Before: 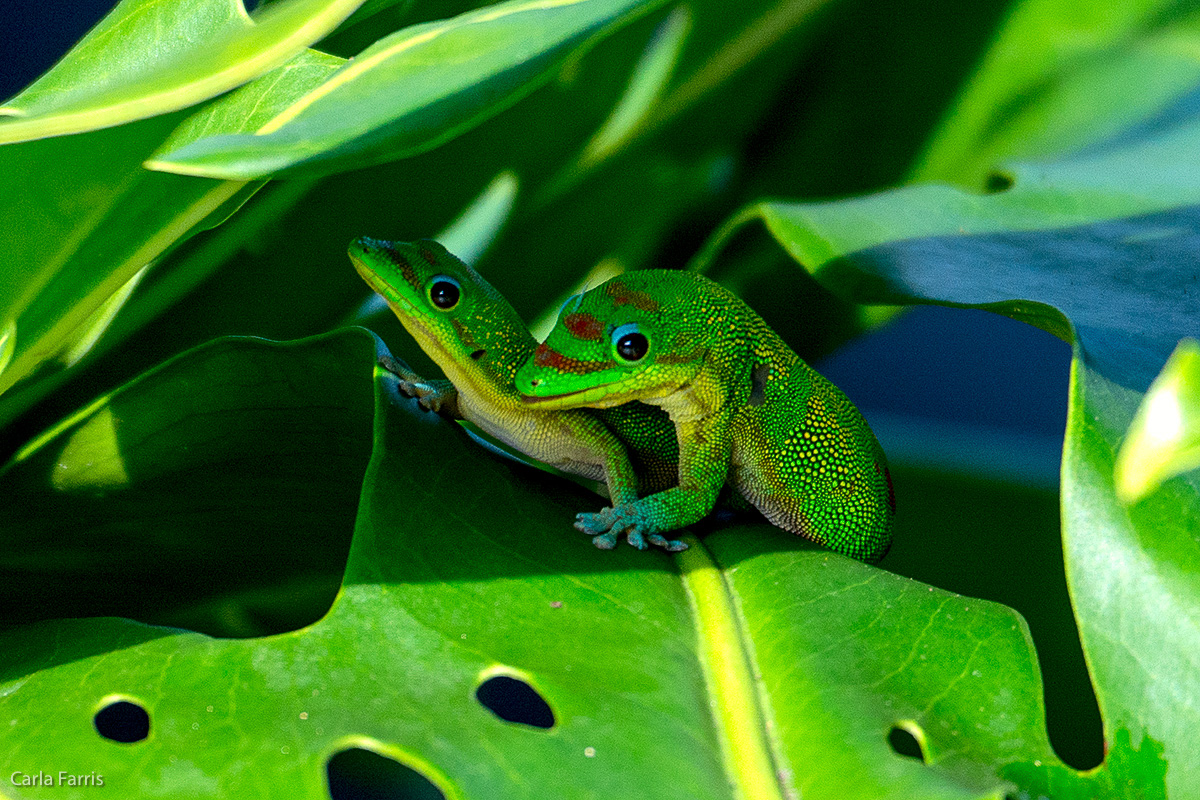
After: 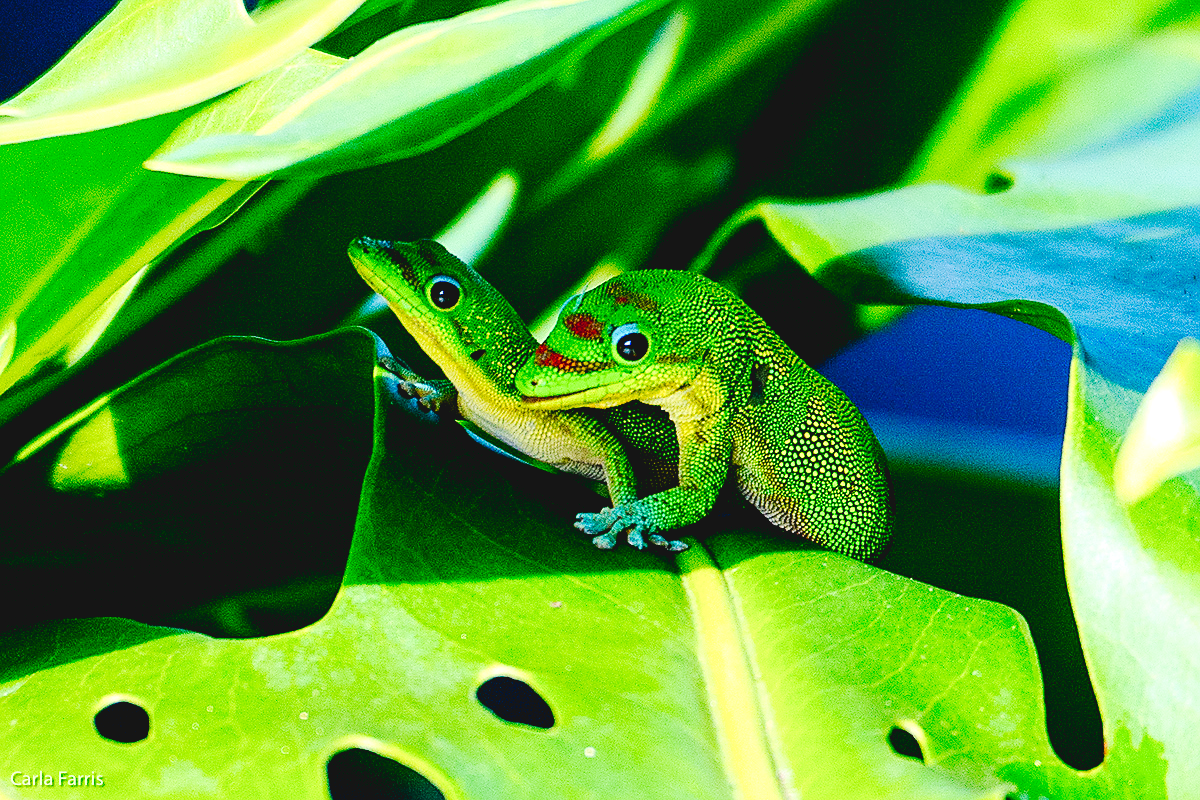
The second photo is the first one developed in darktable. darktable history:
levels: levels [0, 0.43, 0.984]
exposure: black level correction 0.009, exposure -0.164 EV, compensate highlight preservation false
tone equalizer: -8 EV -0.45 EV, -7 EV -0.365 EV, -6 EV -0.3 EV, -5 EV -0.201 EV, -3 EV 0.214 EV, -2 EV 0.324 EV, -1 EV 0.414 EV, +0 EV 0.397 EV
tone curve: curves: ch0 [(0, 0.026) (0.146, 0.158) (0.272, 0.34) (0.453, 0.627) (0.687, 0.829) (1, 1)], preserve colors none
sharpen: radius 1.822, amount 0.398, threshold 1.495
